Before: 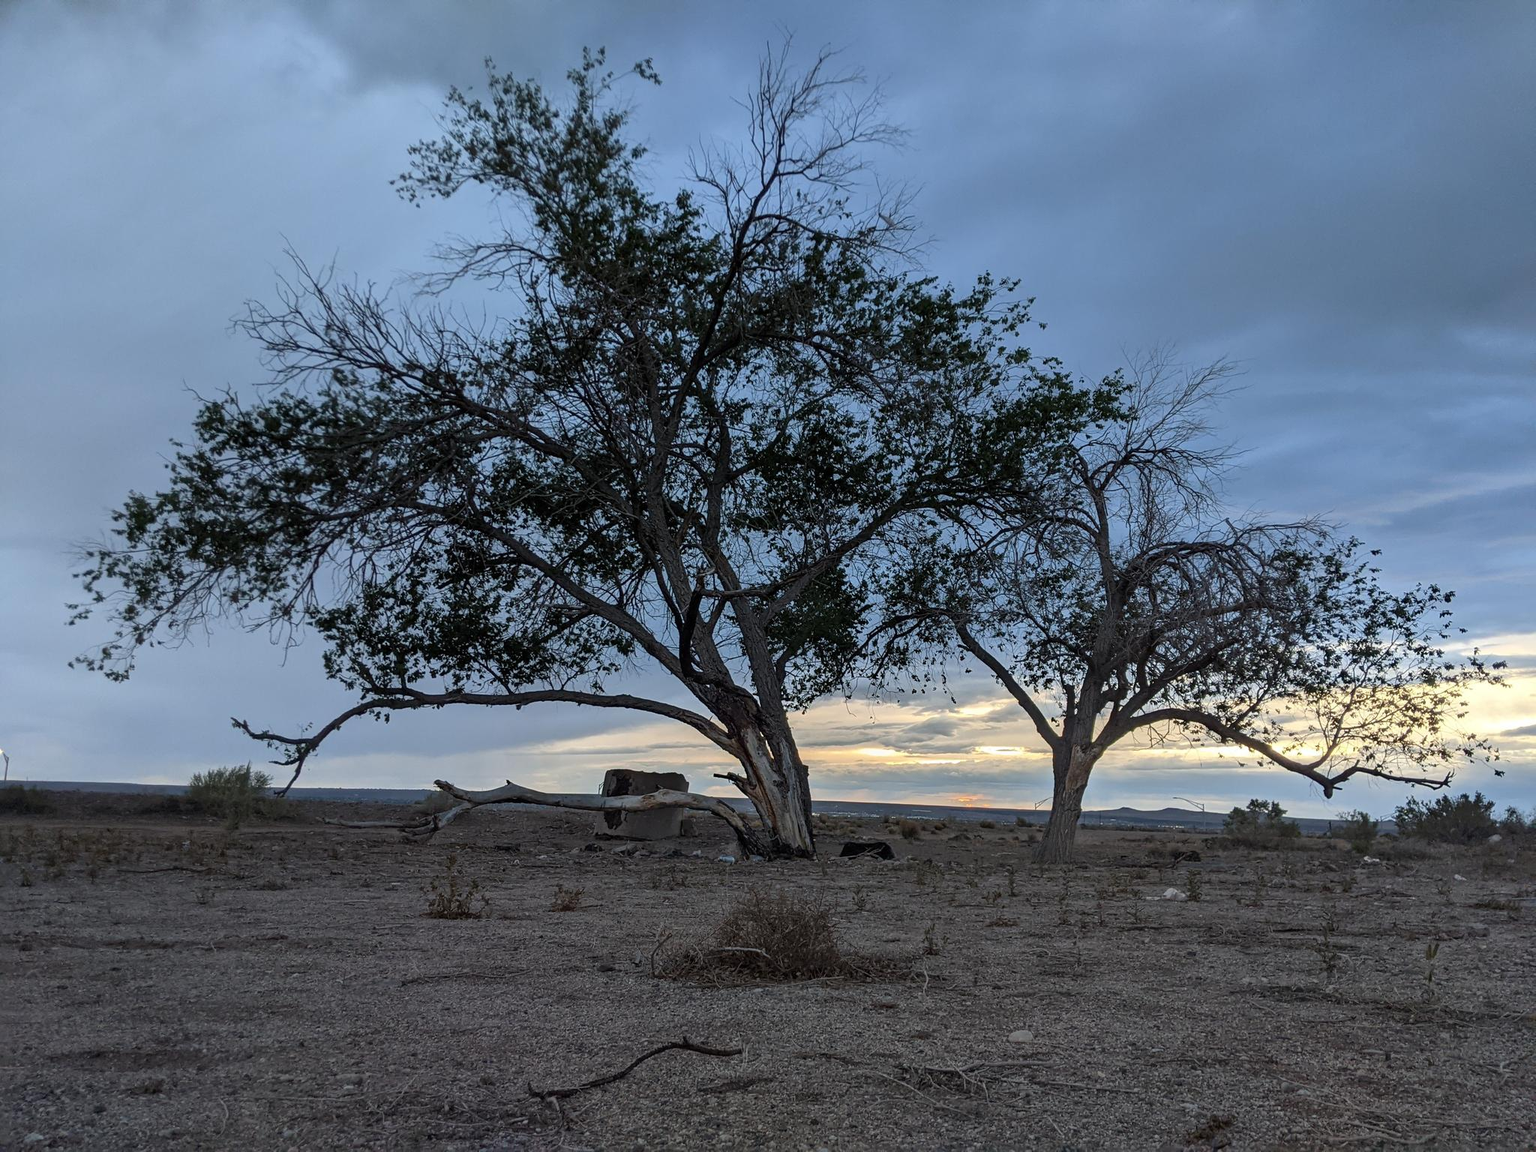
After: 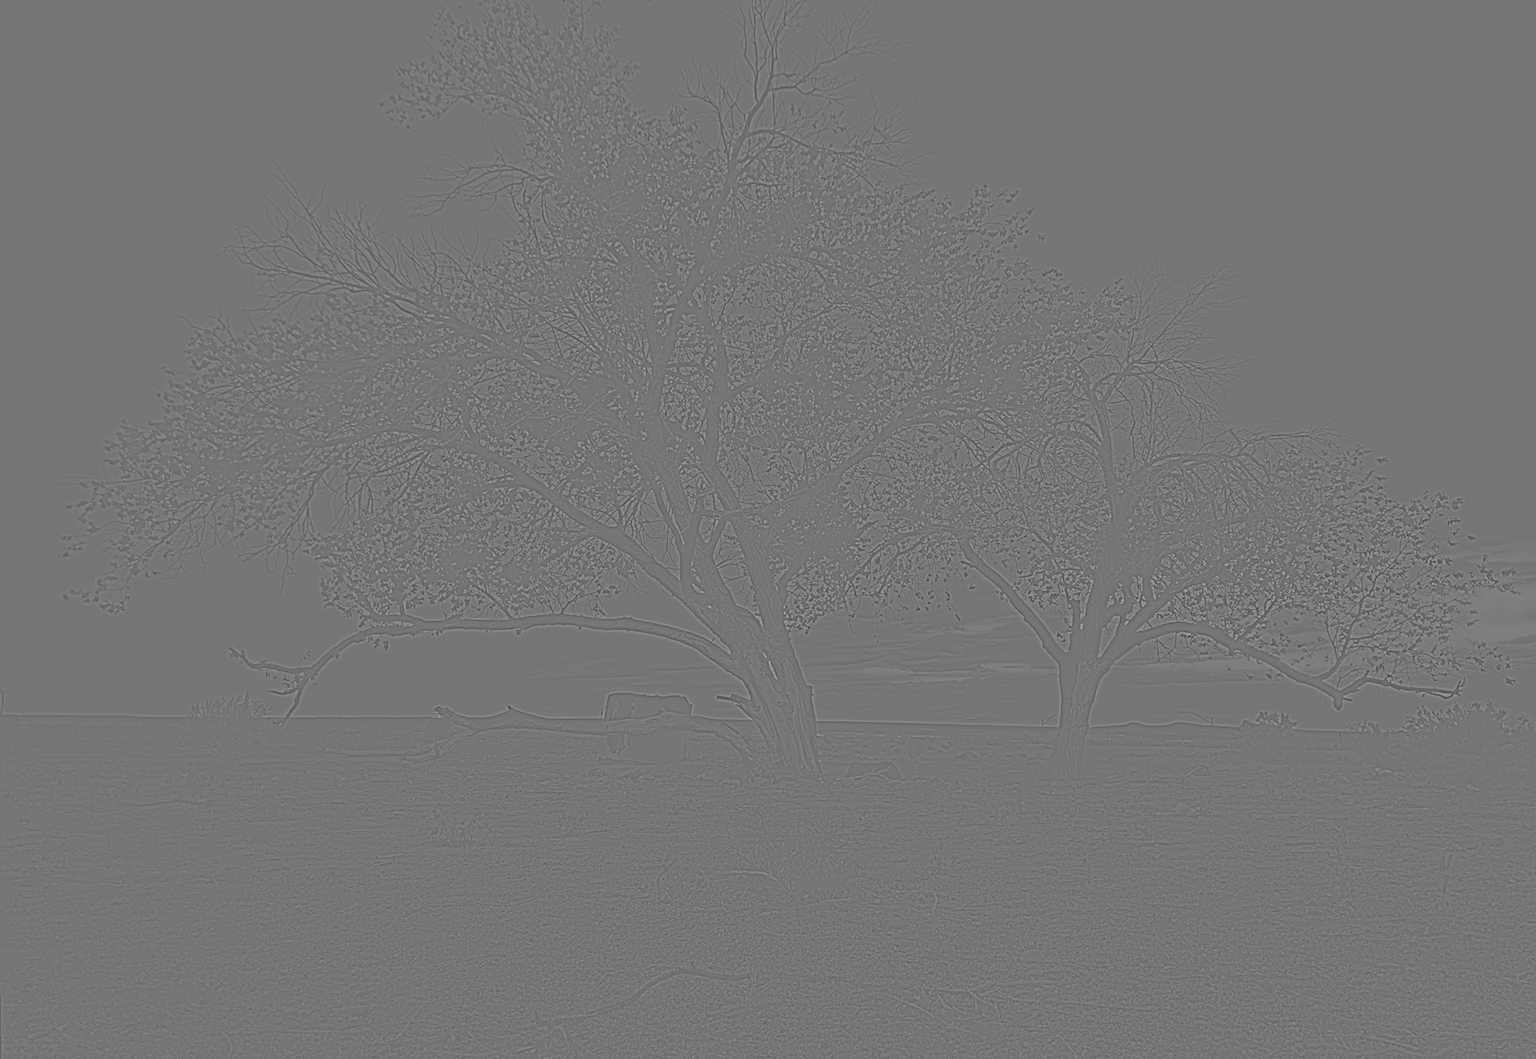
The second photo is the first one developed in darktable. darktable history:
contrast brightness saturation: contrast 0.11, saturation -0.17
color correction: highlights a* -7.23, highlights b* -0.161, shadows a* 20.08, shadows b* 11.73
crop and rotate: top 6.25%
rotate and perspective: rotation -1°, crop left 0.011, crop right 0.989, crop top 0.025, crop bottom 0.975
highpass: sharpness 5.84%, contrast boost 8.44%
monochrome: a 32, b 64, size 2.3
exposure: exposure 0.376 EV, compensate highlight preservation false
